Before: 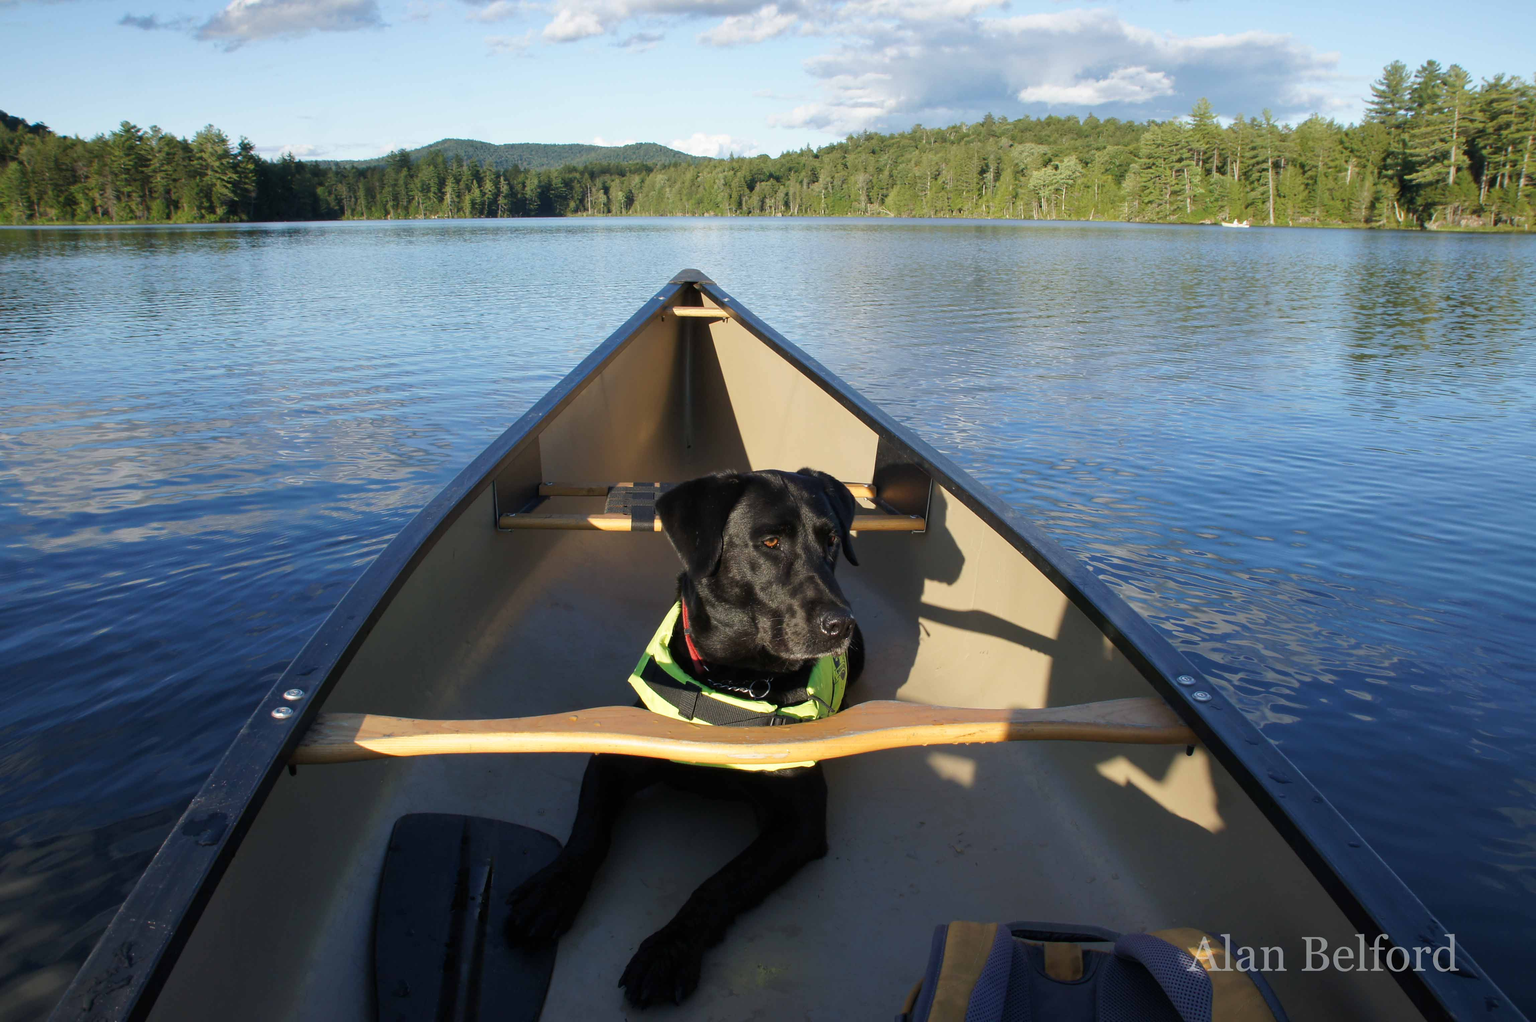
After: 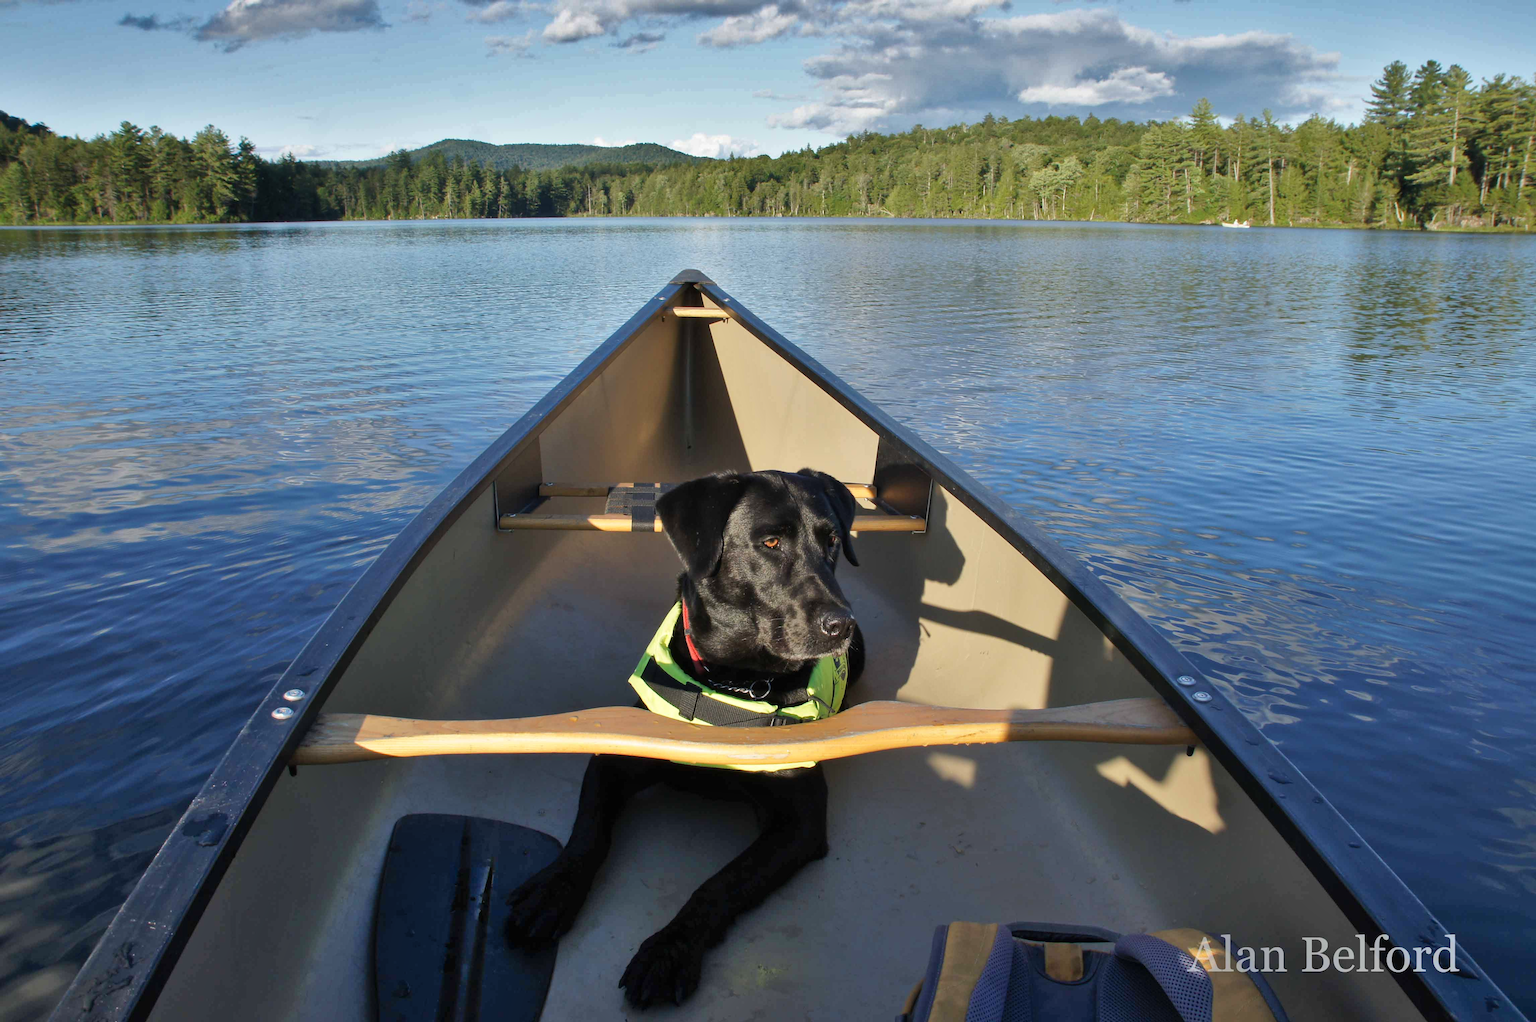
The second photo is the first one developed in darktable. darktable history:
shadows and highlights: radius 102.53, shadows 50.81, highlights -65.06, soften with gaussian
